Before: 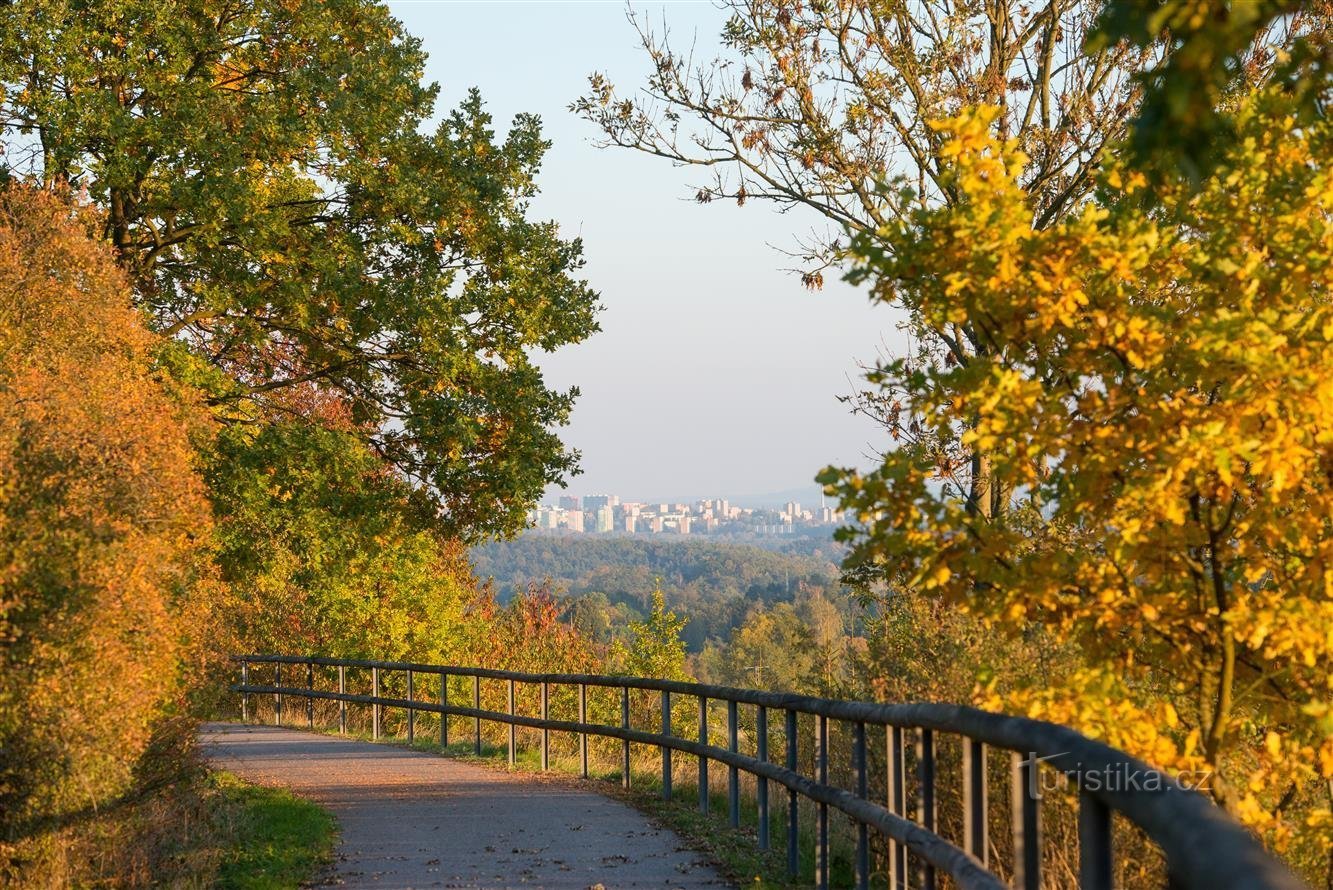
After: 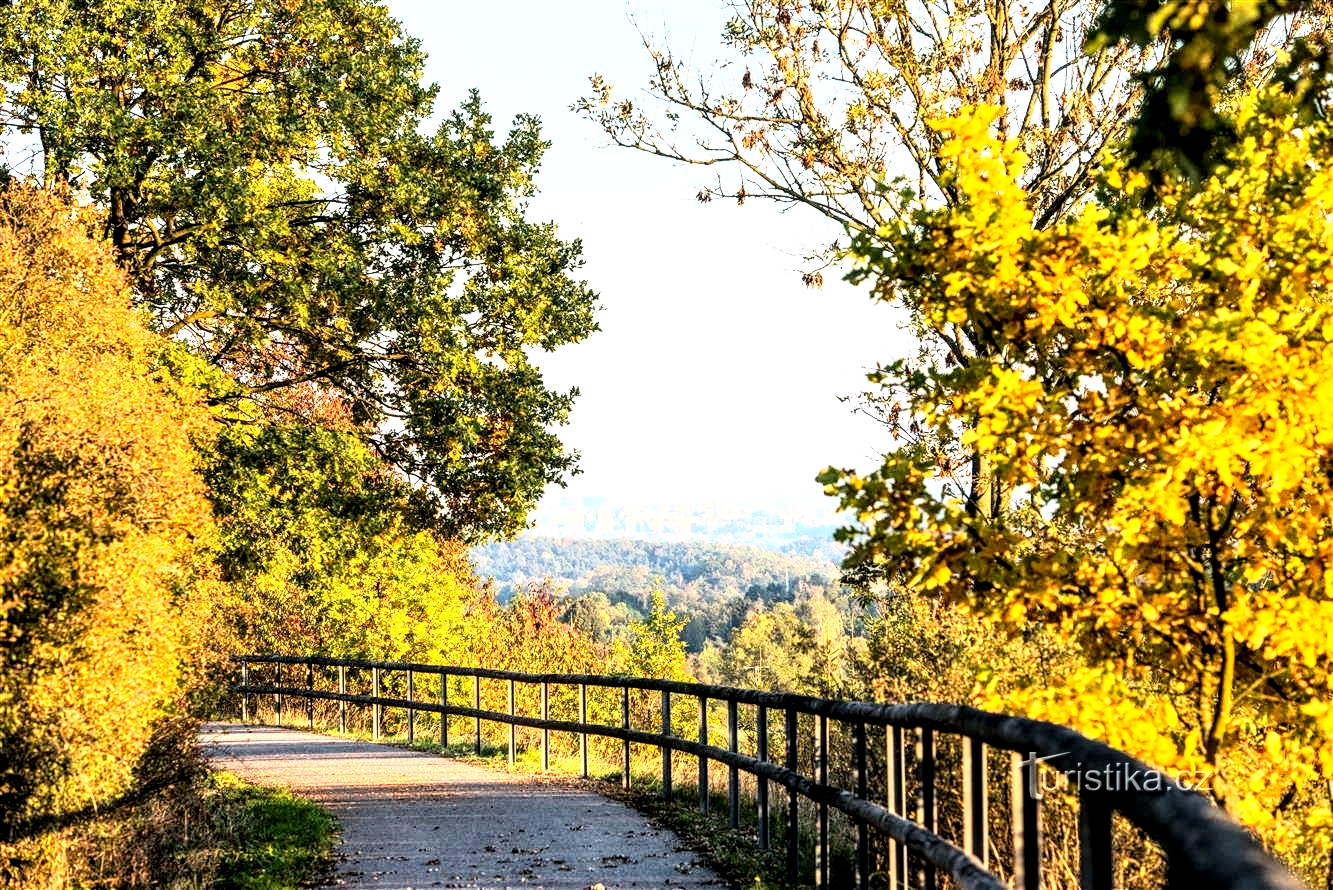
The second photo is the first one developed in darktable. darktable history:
contrast brightness saturation: contrast 0.03, brightness 0.06, saturation 0.13
rgb curve: curves: ch0 [(0, 0) (0.21, 0.15) (0.24, 0.21) (0.5, 0.75) (0.75, 0.96) (0.89, 0.99) (1, 1)]; ch1 [(0, 0.02) (0.21, 0.13) (0.25, 0.2) (0.5, 0.67) (0.75, 0.9) (0.89, 0.97) (1, 1)]; ch2 [(0, 0.02) (0.21, 0.13) (0.25, 0.2) (0.5, 0.67) (0.75, 0.9) (0.89, 0.97) (1, 1)], compensate middle gray true
local contrast: highlights 65%, shadows 54%, detail 169%, midtone range 0.514
